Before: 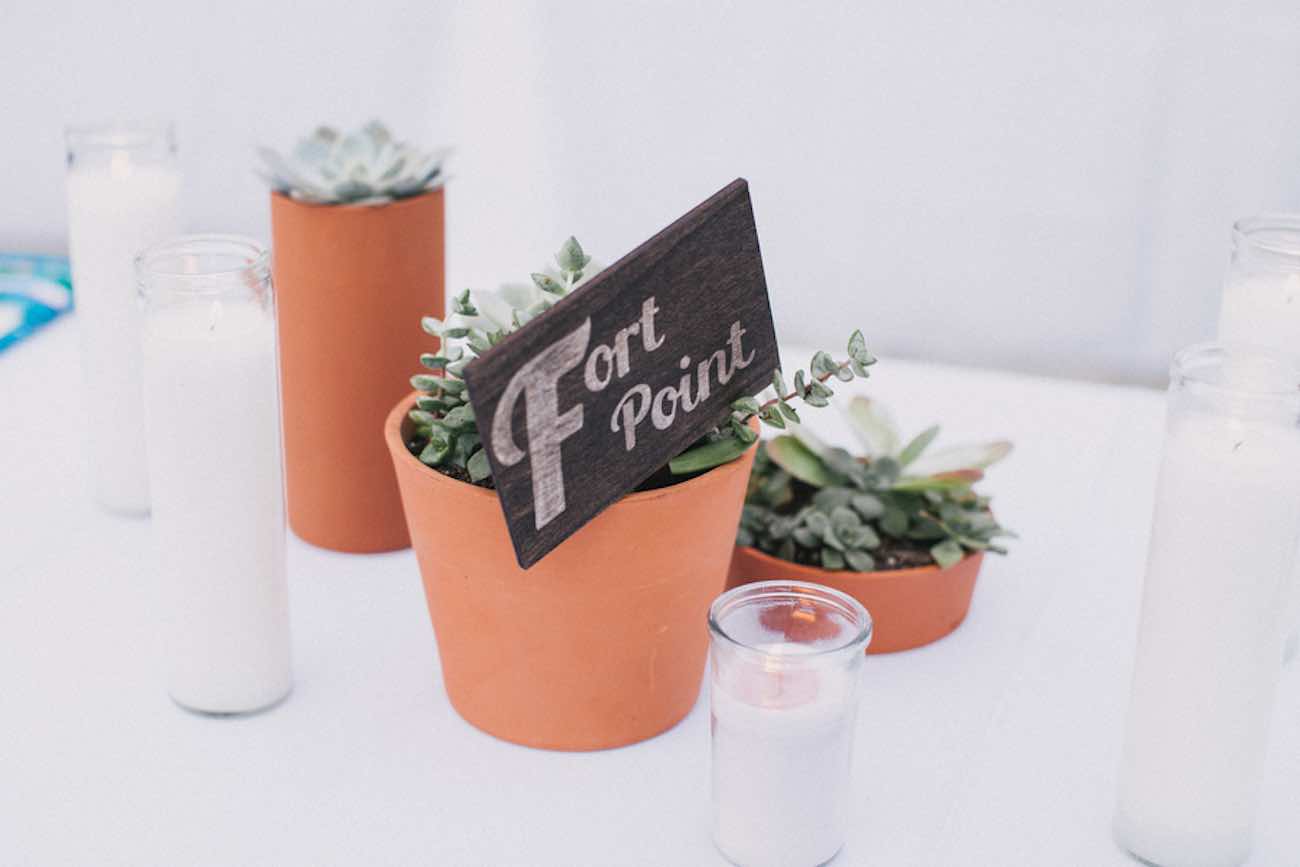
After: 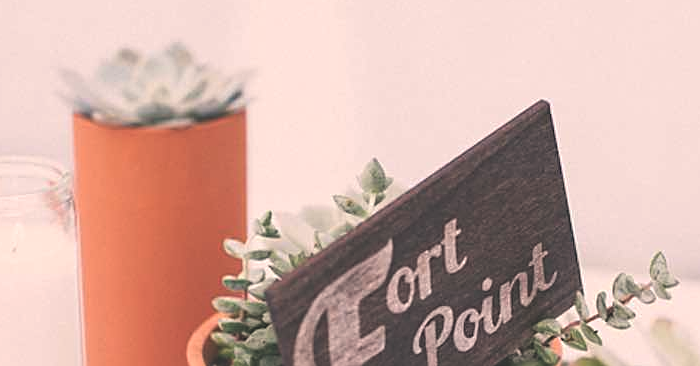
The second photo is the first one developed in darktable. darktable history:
exposure: black level correction -0.028, compensate highlight preservation false
white balance: red 1.127, blue 0.943
sharpen: on, module defaults
crop: left 15.306%, top 9.065%, right 30.789%, bottom 48.638%
